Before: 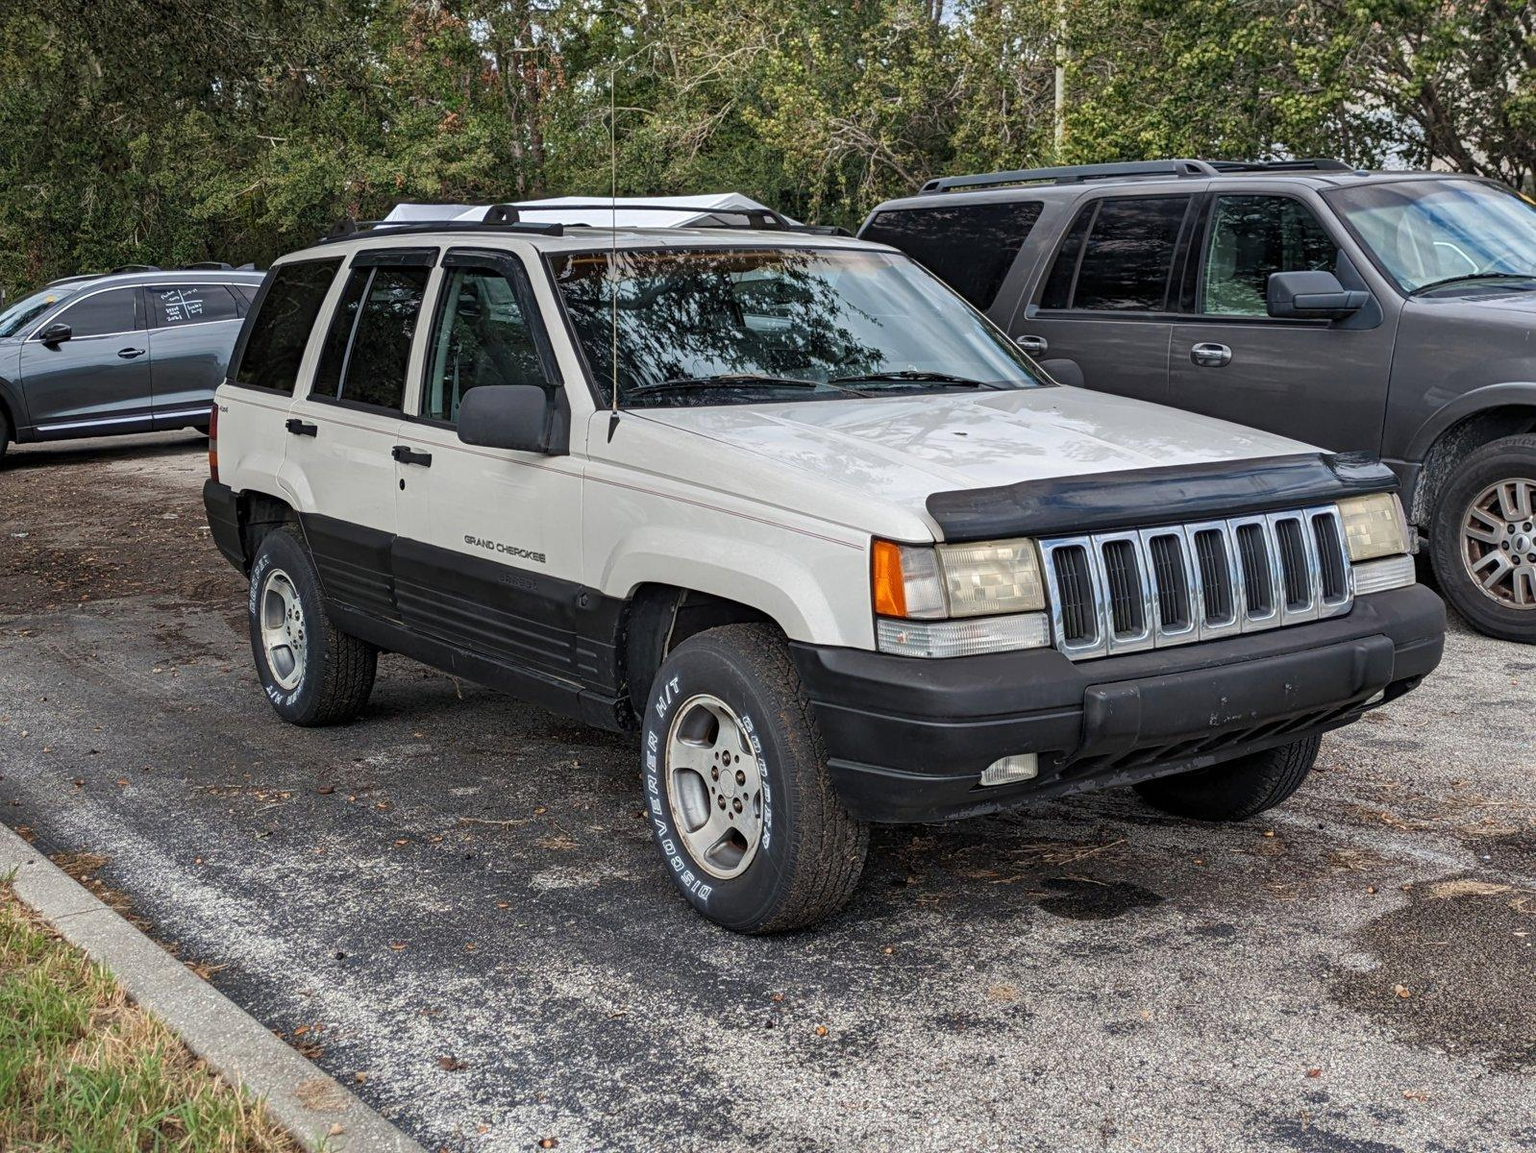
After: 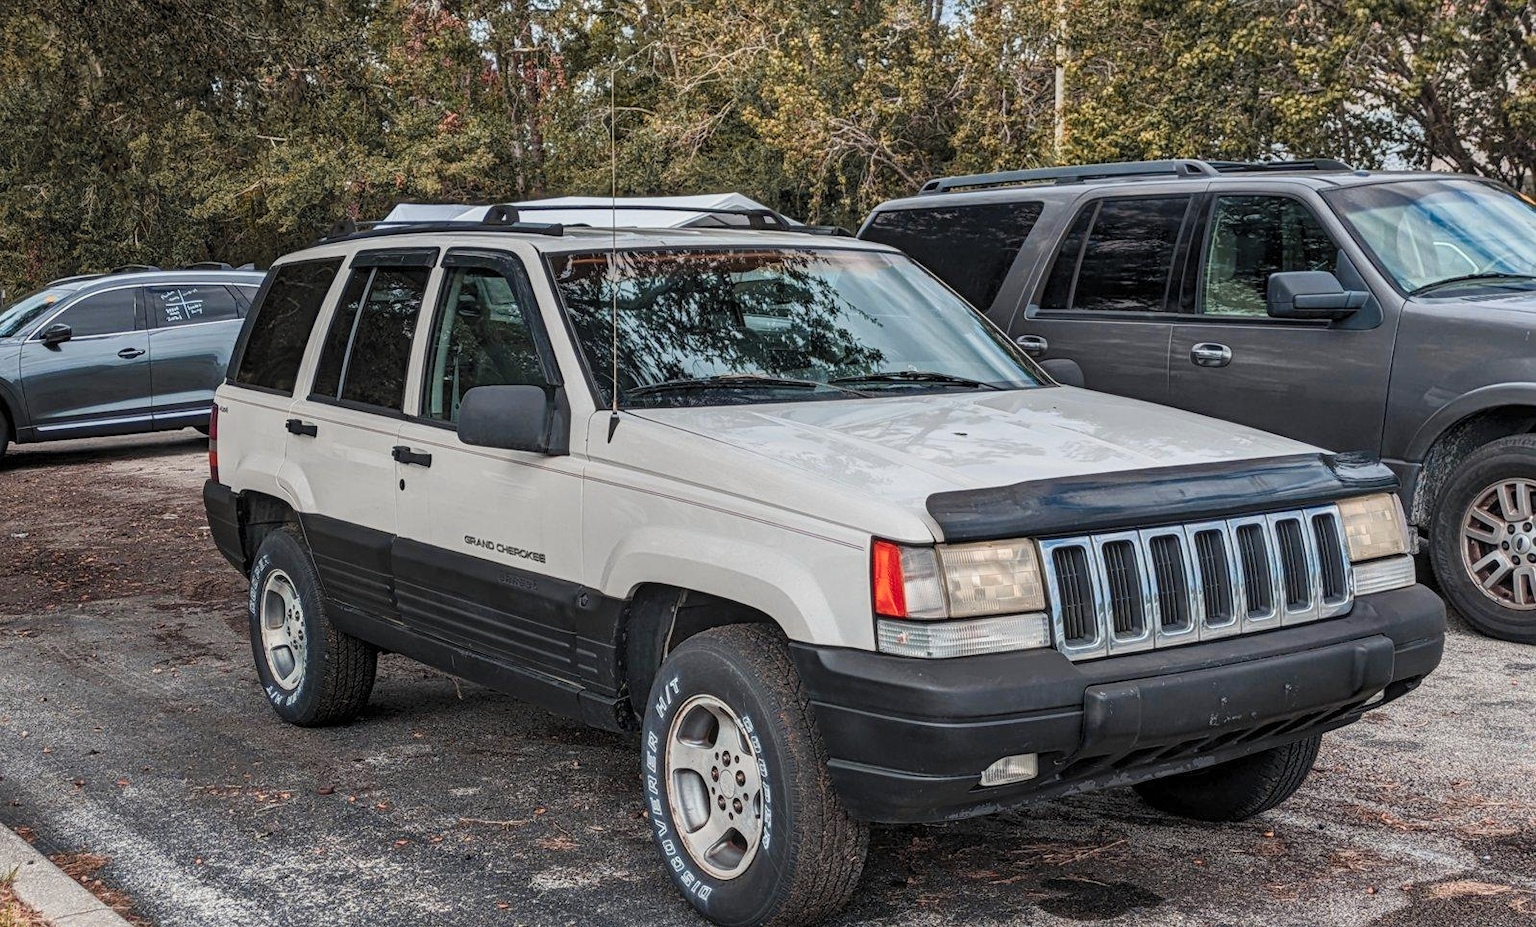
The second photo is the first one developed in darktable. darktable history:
filmic rgb: black relative exposure -14.24 EV, white relative exposure 3.35 EV, hardness 7.9, contrast 0.991
local contrast: detail 130%
tone curve: curves: ch0 [(0, 0) (0.003, 0.04) (0.011, 0.053) (0.025, 0.077) (0.044, 0.104) (0.069, 0.127) (0.1, 0.15) (0.136, 0.177) (0.177, 0.215) (0.224, 0.254) (0.277, 0.3) (0.335, 0.355) (0.399, 0.41) (0.468, 0.477) (0.543, 0.554) (0.623, 0.636) (0.709, 0.72) (0.801, 0.804) (0.898, 0.892) (1, 1)], color space Lab, independent channels, preserve colors none
color zones: curves: ch1 [(0.263, 0.53) (0.376, 0.287) (0.487, 0.512) (0.748, 0.547) (1, 0.513)]; ch2 [(0.262, 0.45) (0.751, 0.477)], process mode strong
crop: bottom 19.531%
